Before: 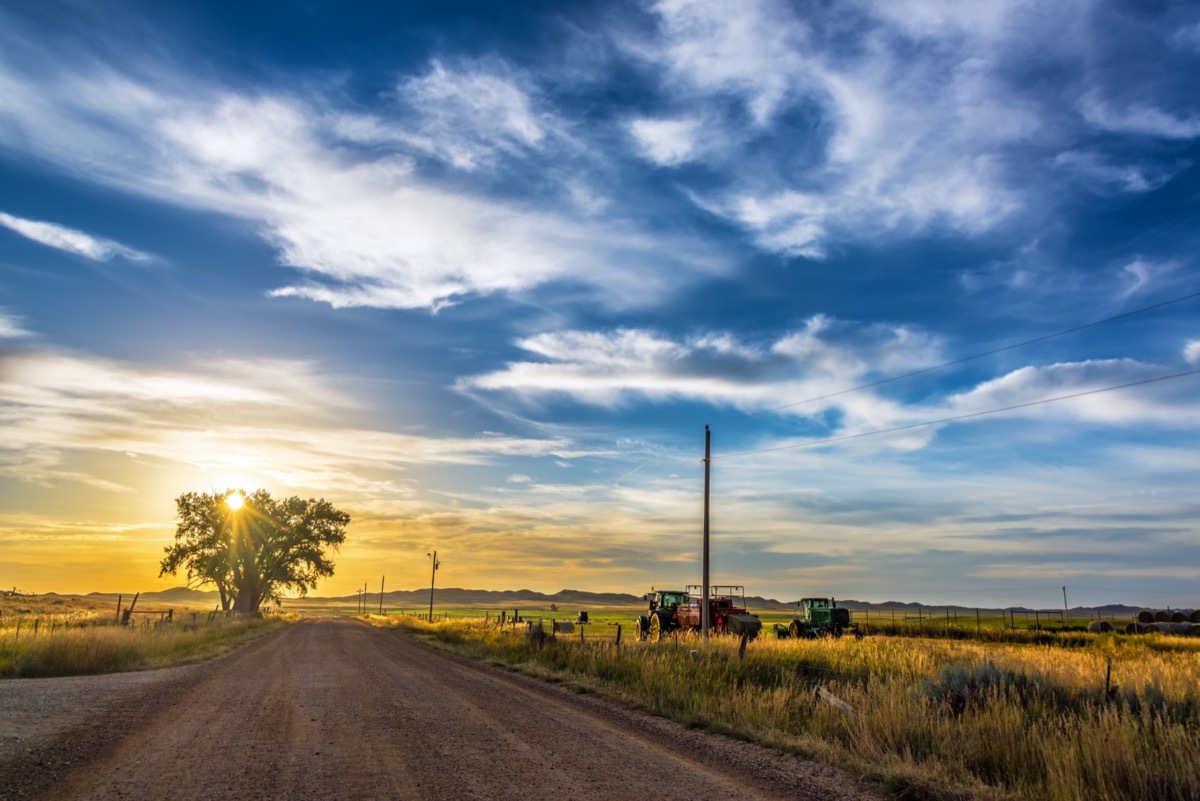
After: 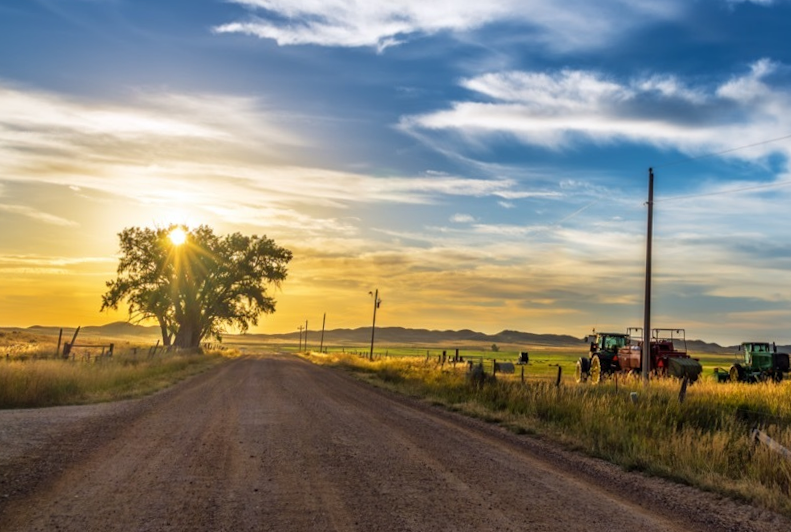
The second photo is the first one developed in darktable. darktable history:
crop and rotate: angle -0.887°, left 3.657%, top 31.982%, right 28.844%
